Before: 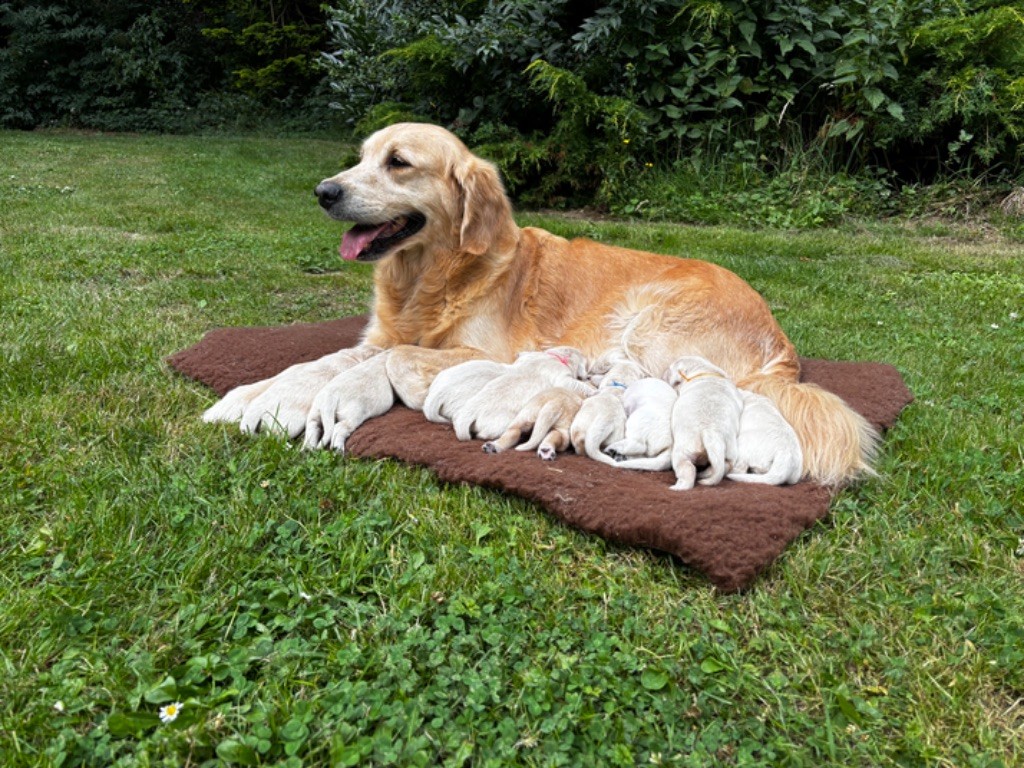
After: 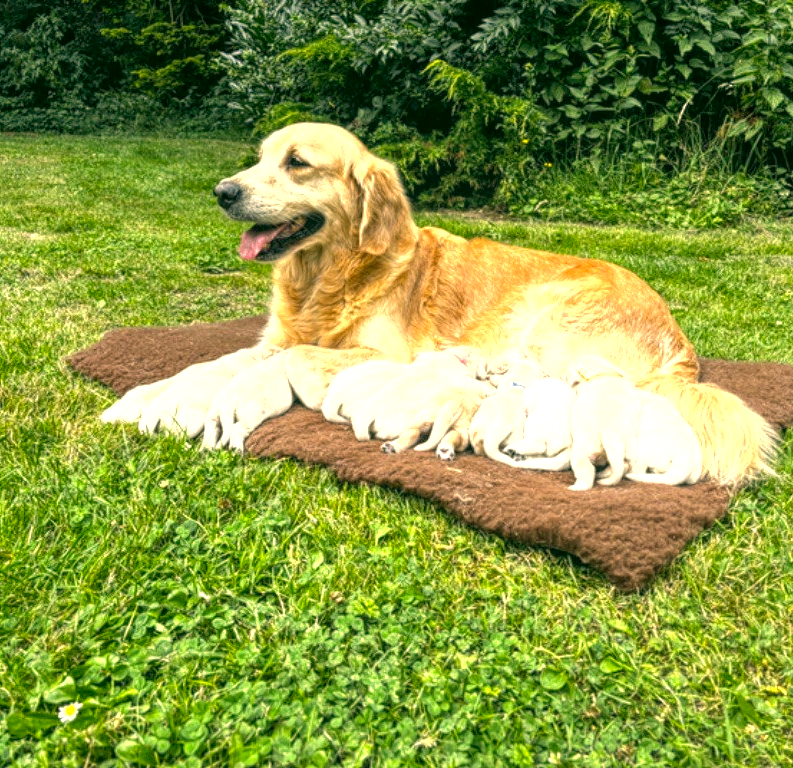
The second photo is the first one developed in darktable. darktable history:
crop: left 9.889%, right 12.582%
color correction: highlights a* 4.73, highlights b* 23.96, shadows a* -15.94, shadows b* 3.8
exposure: exposure 1 EV, compensate highlight preservation false
local contrast: highlights 74%, shadows 55%, detail 176%, midtone range 0.207
